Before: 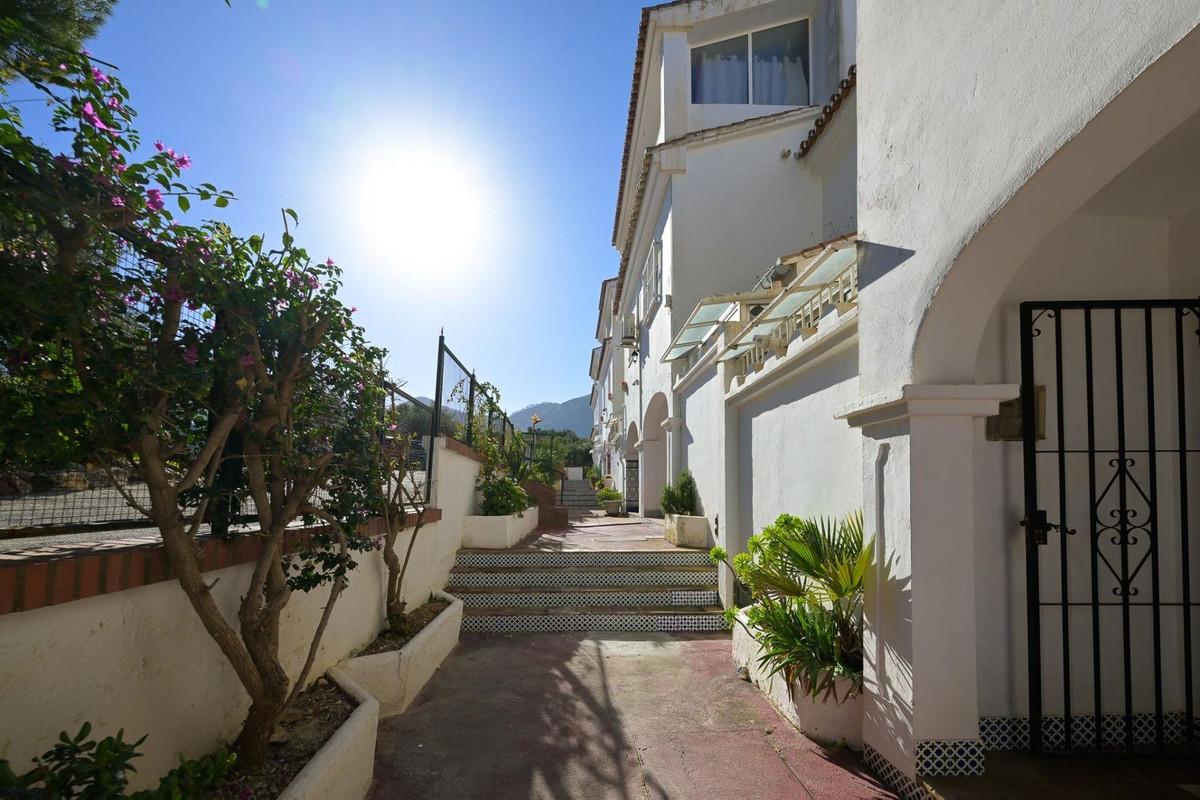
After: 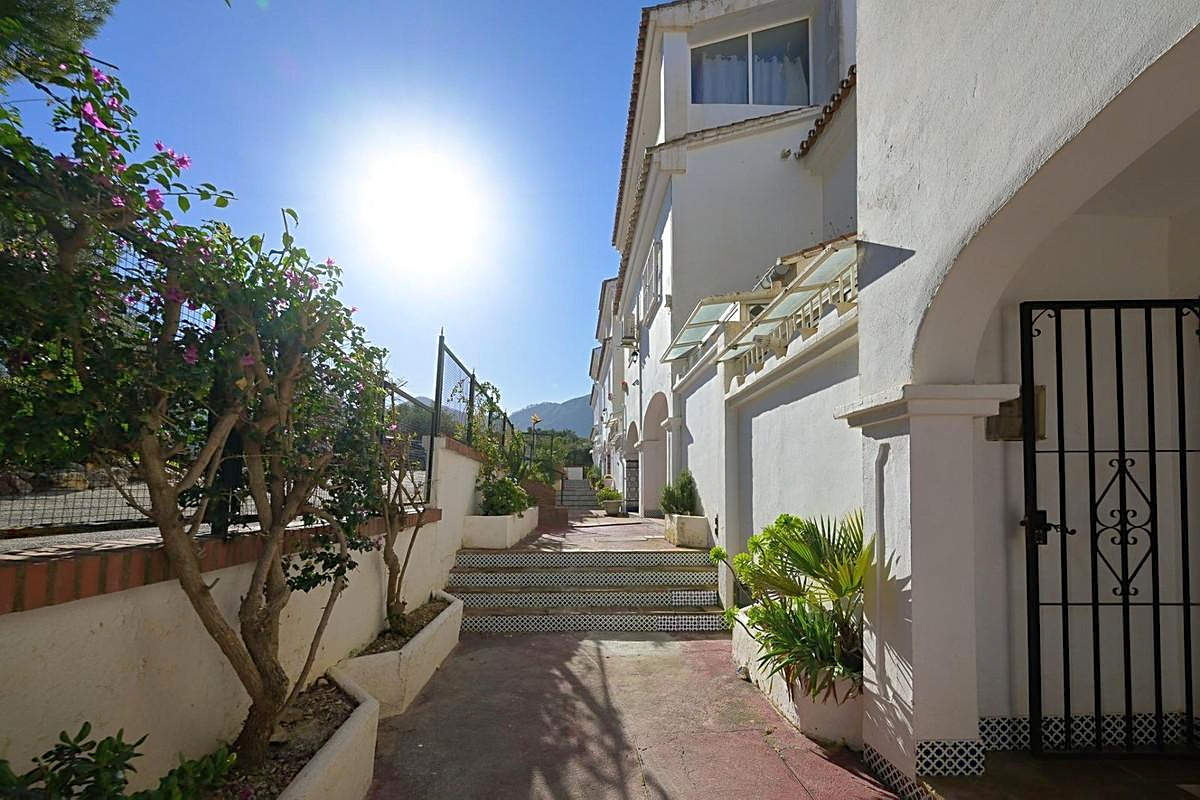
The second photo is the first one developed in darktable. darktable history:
bloom: size 15%, threshold 97%, strength 7%
shadows and highlights: on, module defaults
sharpen: on, module defaults
